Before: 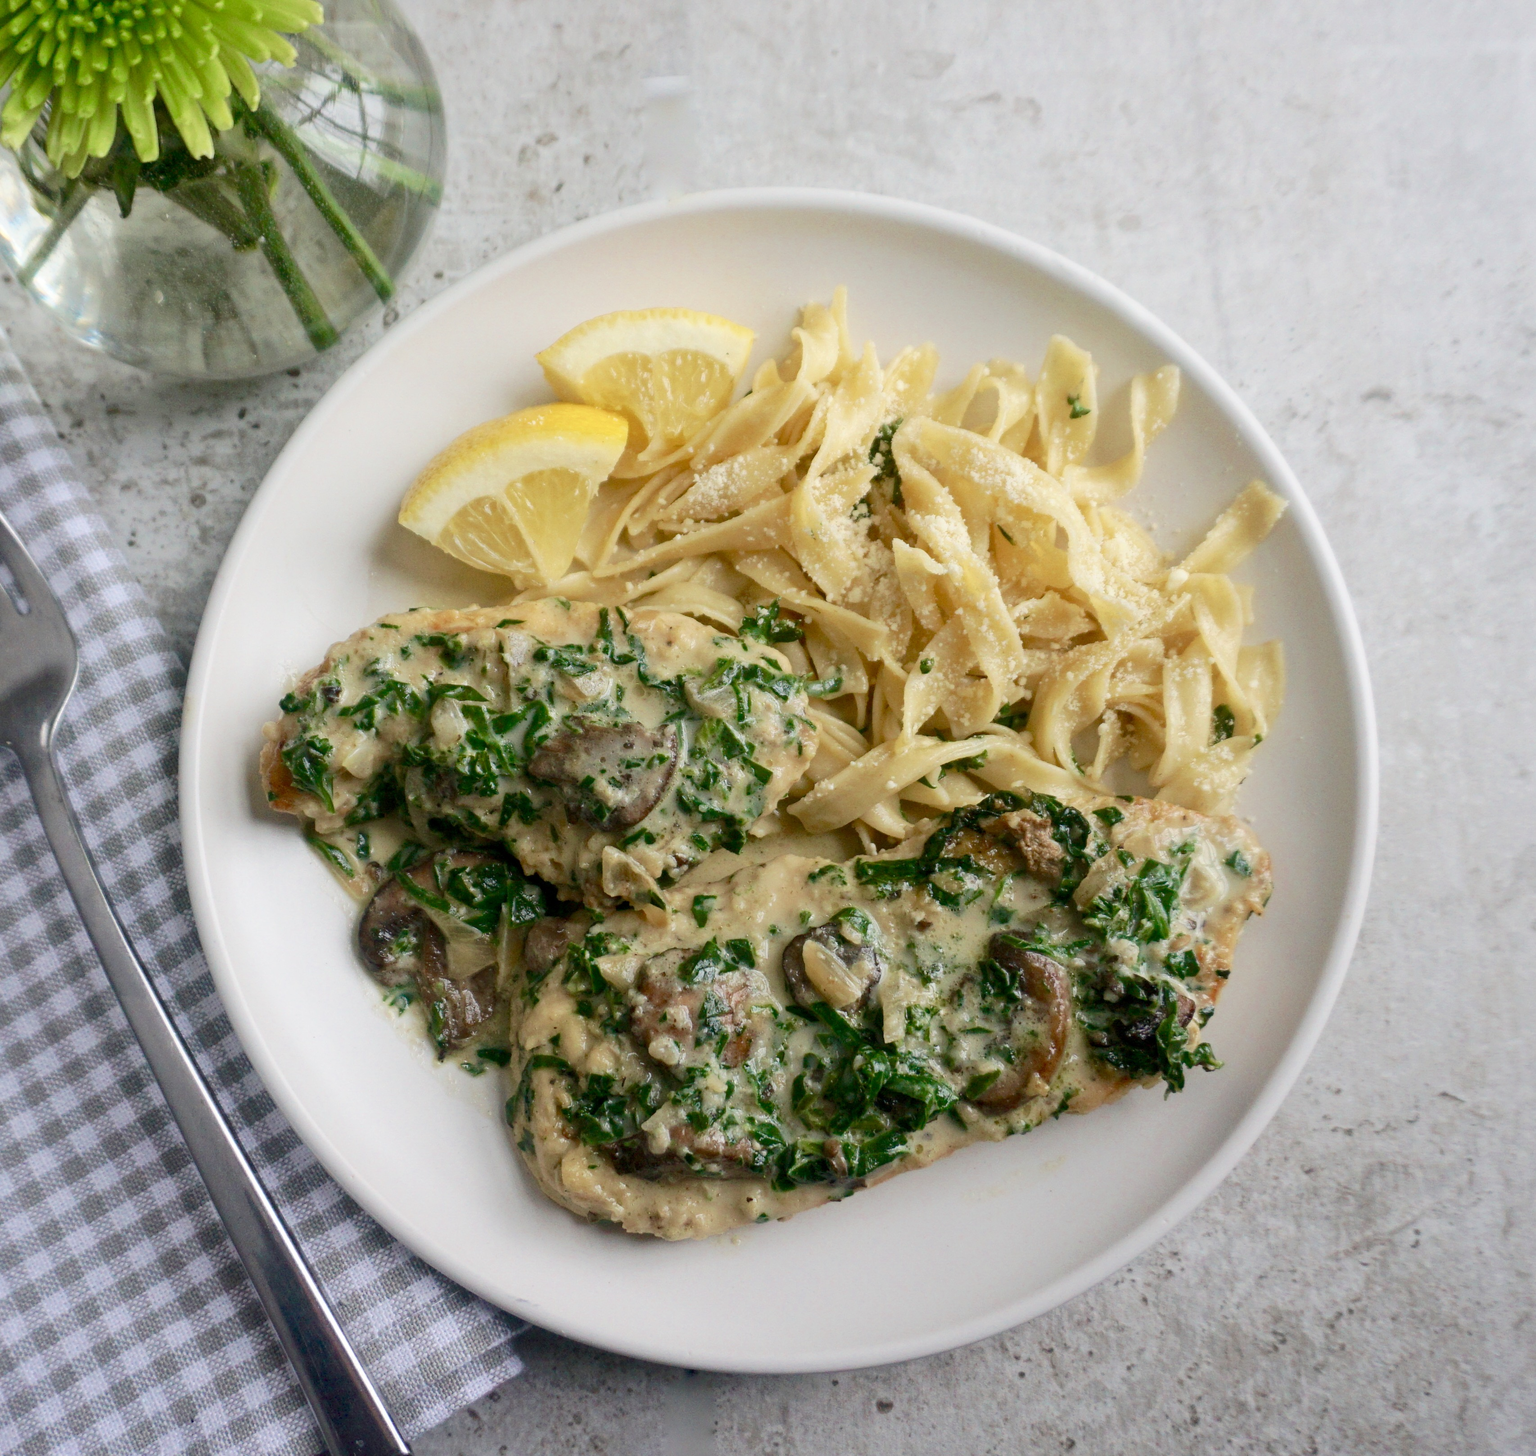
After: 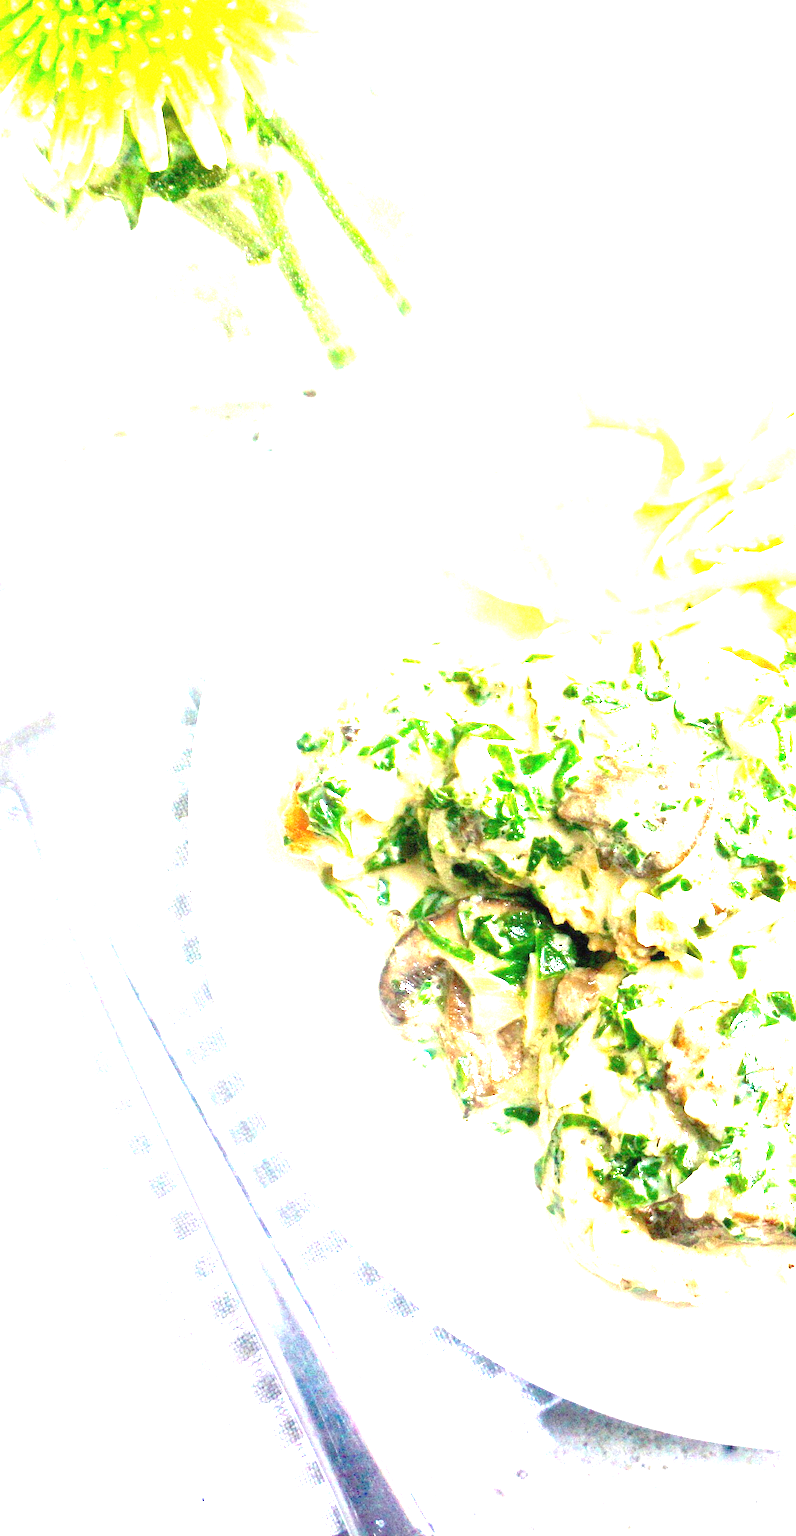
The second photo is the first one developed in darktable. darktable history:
exposure: black level correction 0, exposure 4 EV, compensate exposure bias true, compensate highlight preservation false
crop and rotate: left 0%, top 0%, right 50.845%
